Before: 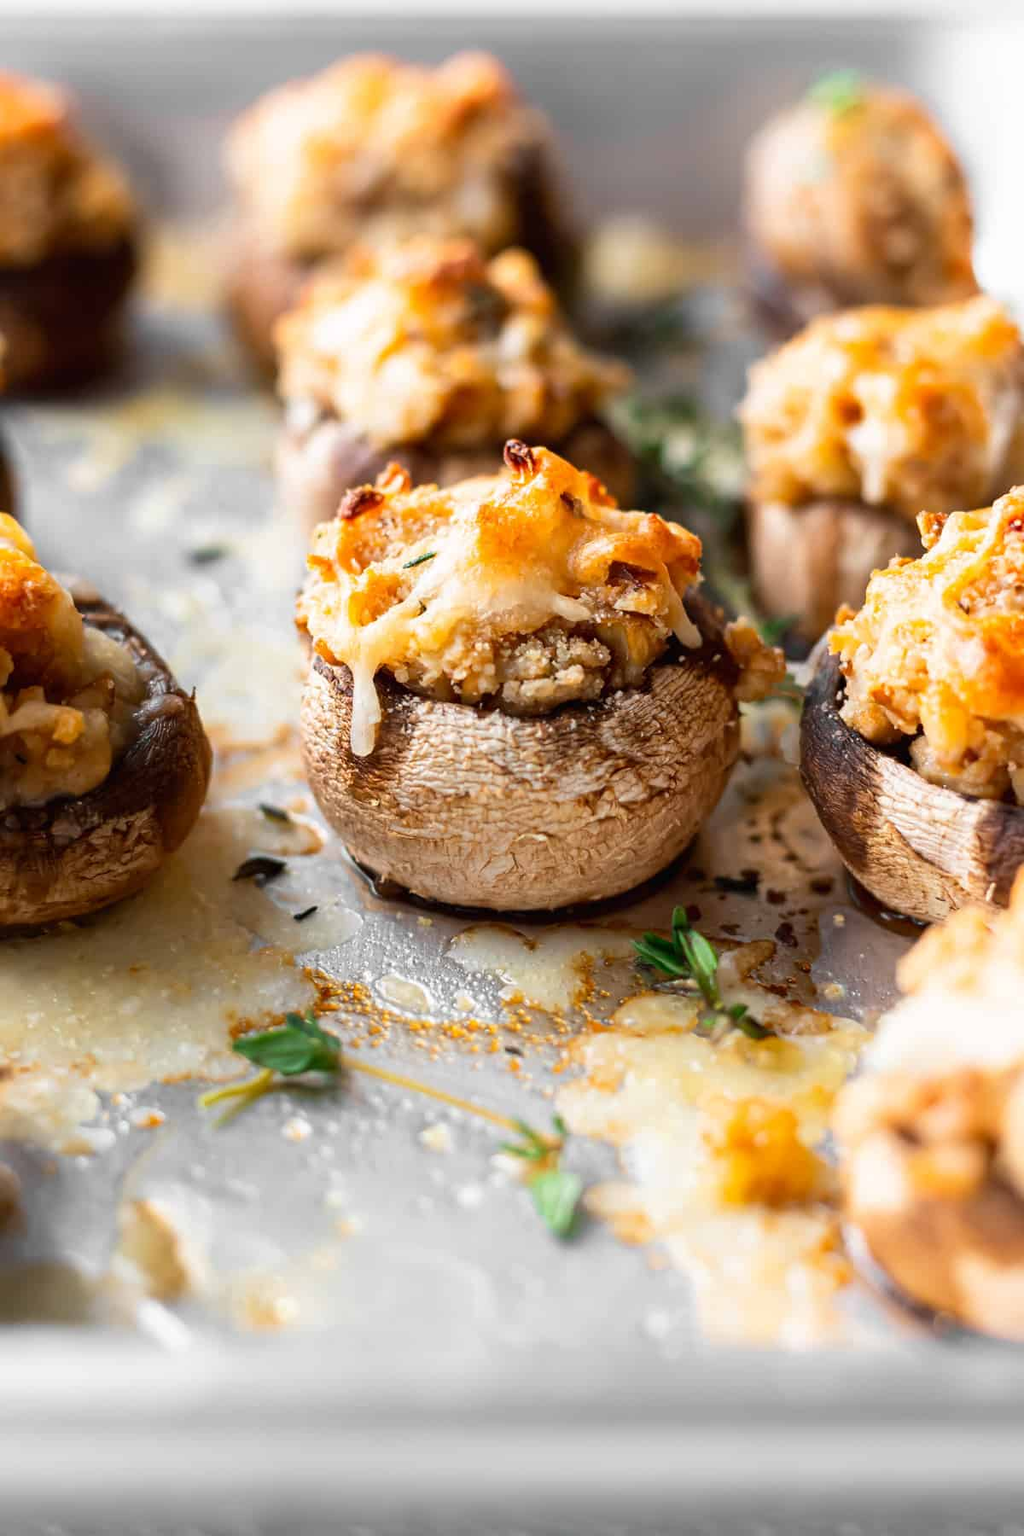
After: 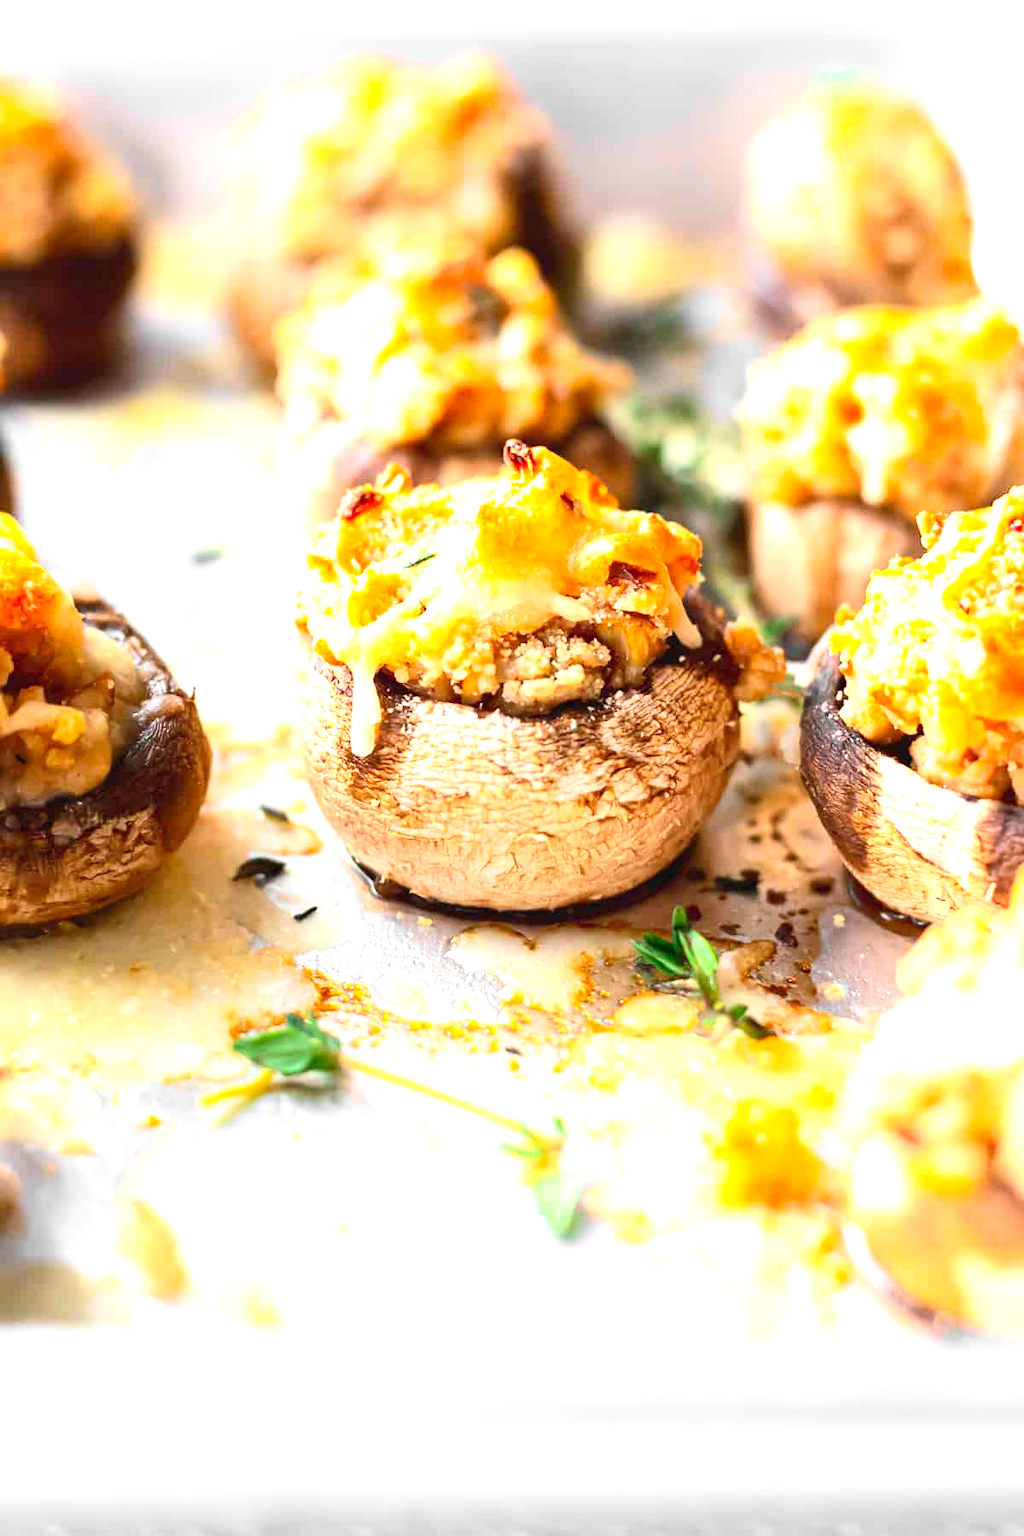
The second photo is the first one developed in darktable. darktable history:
contrast brightness saturation: contrast 0.203, brightness 0.166, saturation 0.221
exposure: black level correction 0, exposure 1.199 EV, compensate highlight preservation false
